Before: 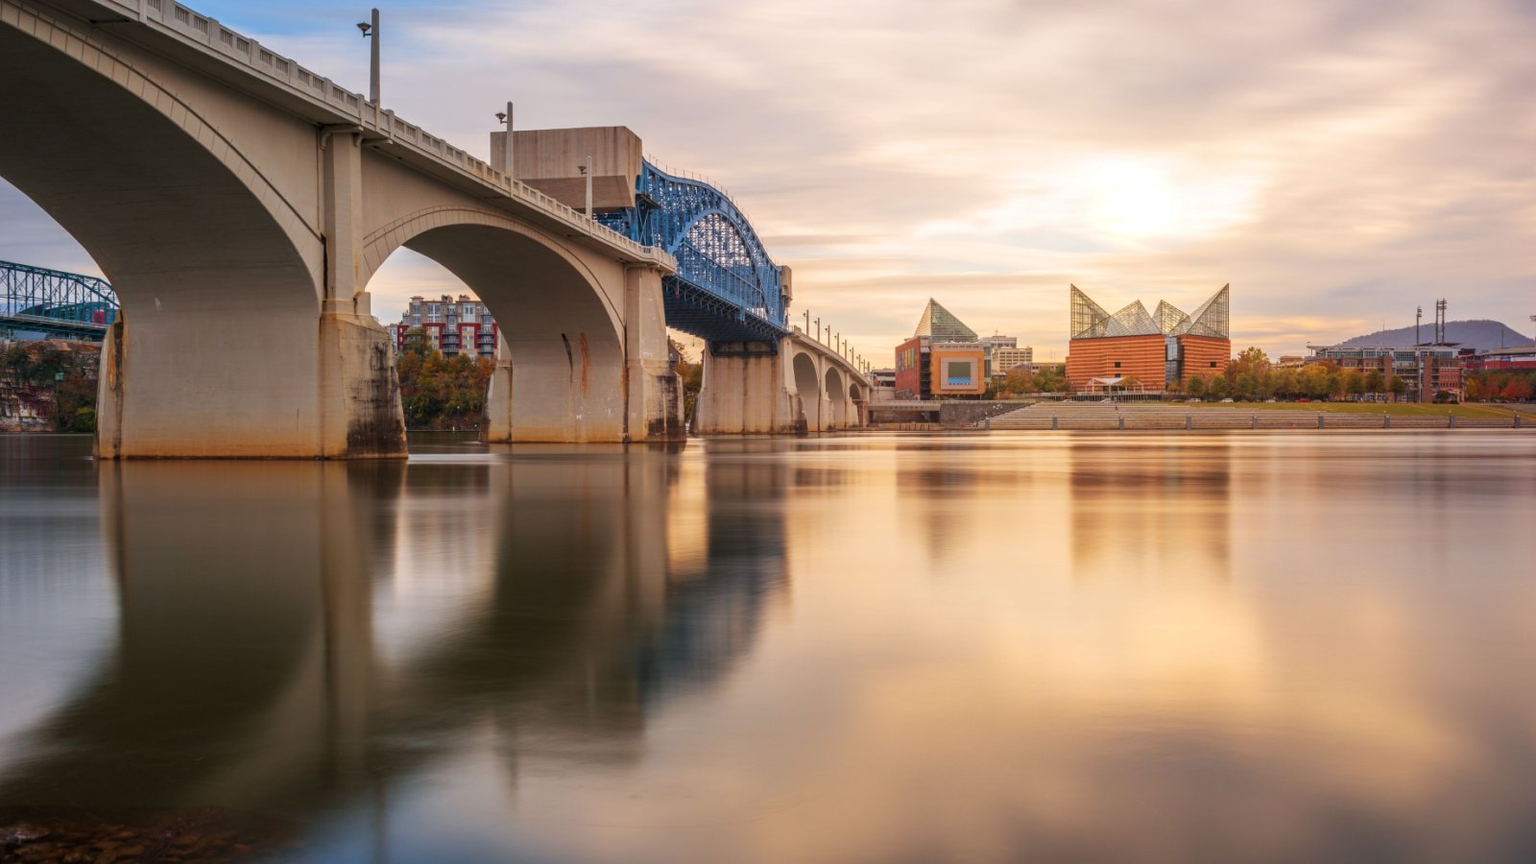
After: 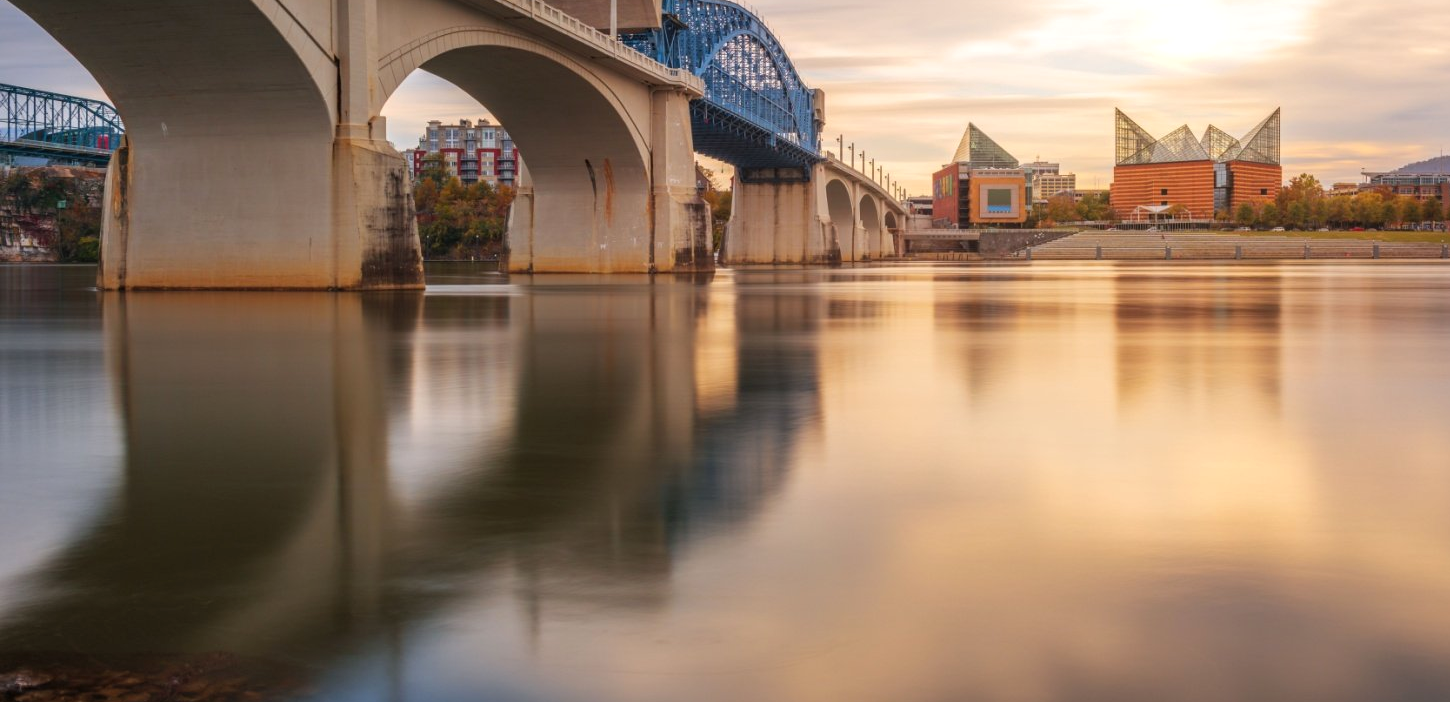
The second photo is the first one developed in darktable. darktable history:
shadows and highlights: shadows 37.11, highlights -27.41, soften with gaussian
crop: top 20.925%, right 9.367%, bottom 0.341%
local contrast: mode bilateral grid, contrast 99, coarseness 100, detail 91%, midtone range 0.2
exposure: exposure 0.076 EV, compensate highlight preservation false
